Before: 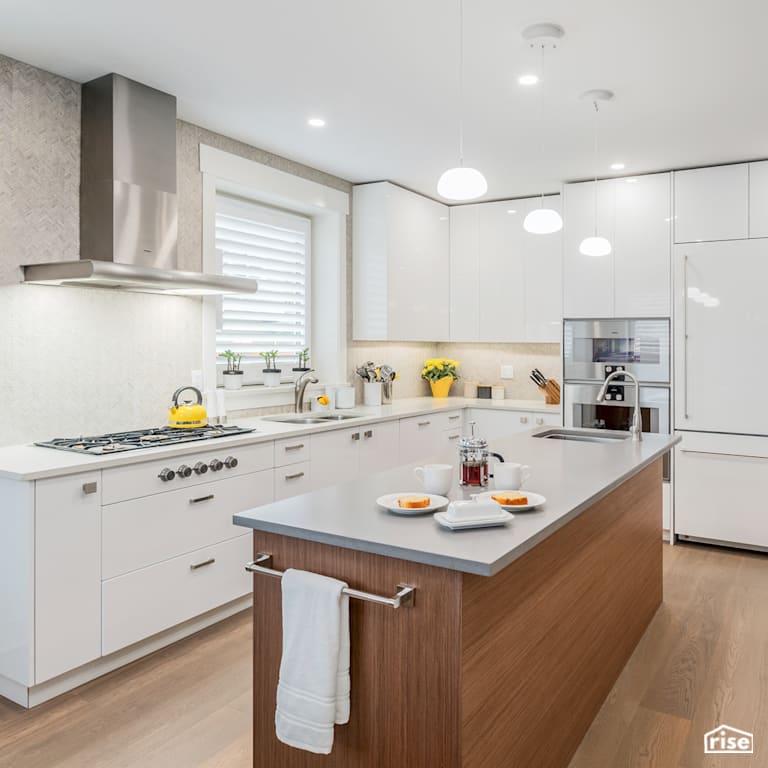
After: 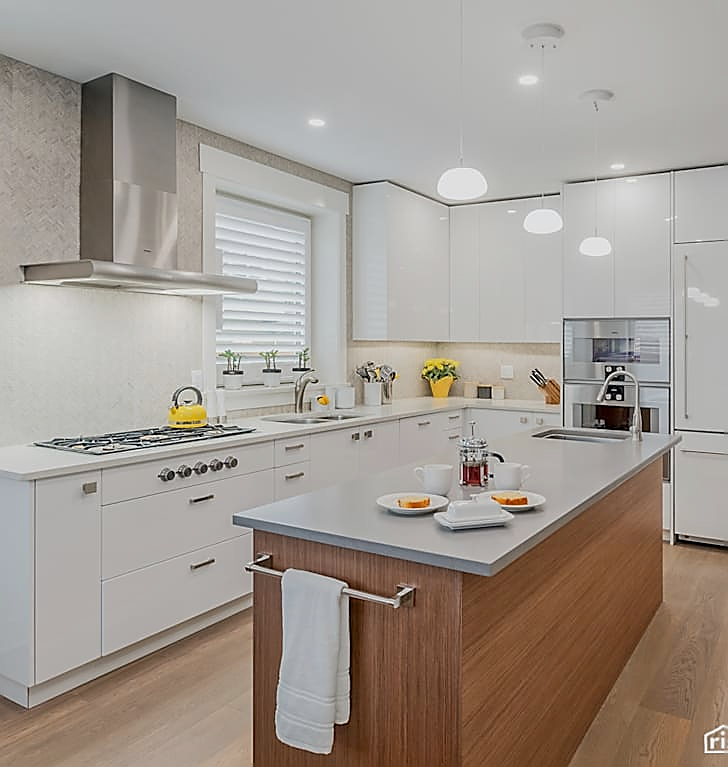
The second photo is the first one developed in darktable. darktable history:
crop and rotate: right 5.167%
sharpen: radius 1.4, amount 1.25, threshold 0.7
tone equalizer: -8 EV 0.25 EV, -7 EV 0.417 EV, -6 EV 0.417 EV, -5 EV 0.25 EV, -3 EV -0.25 EV, -2 EV -0.417 EV, -1 EV -0.417 EV, +0 EV -0.25 EV, edges refinement/feathering 500, mask exposure compensation -1.57 EV, preserve details guided filter
